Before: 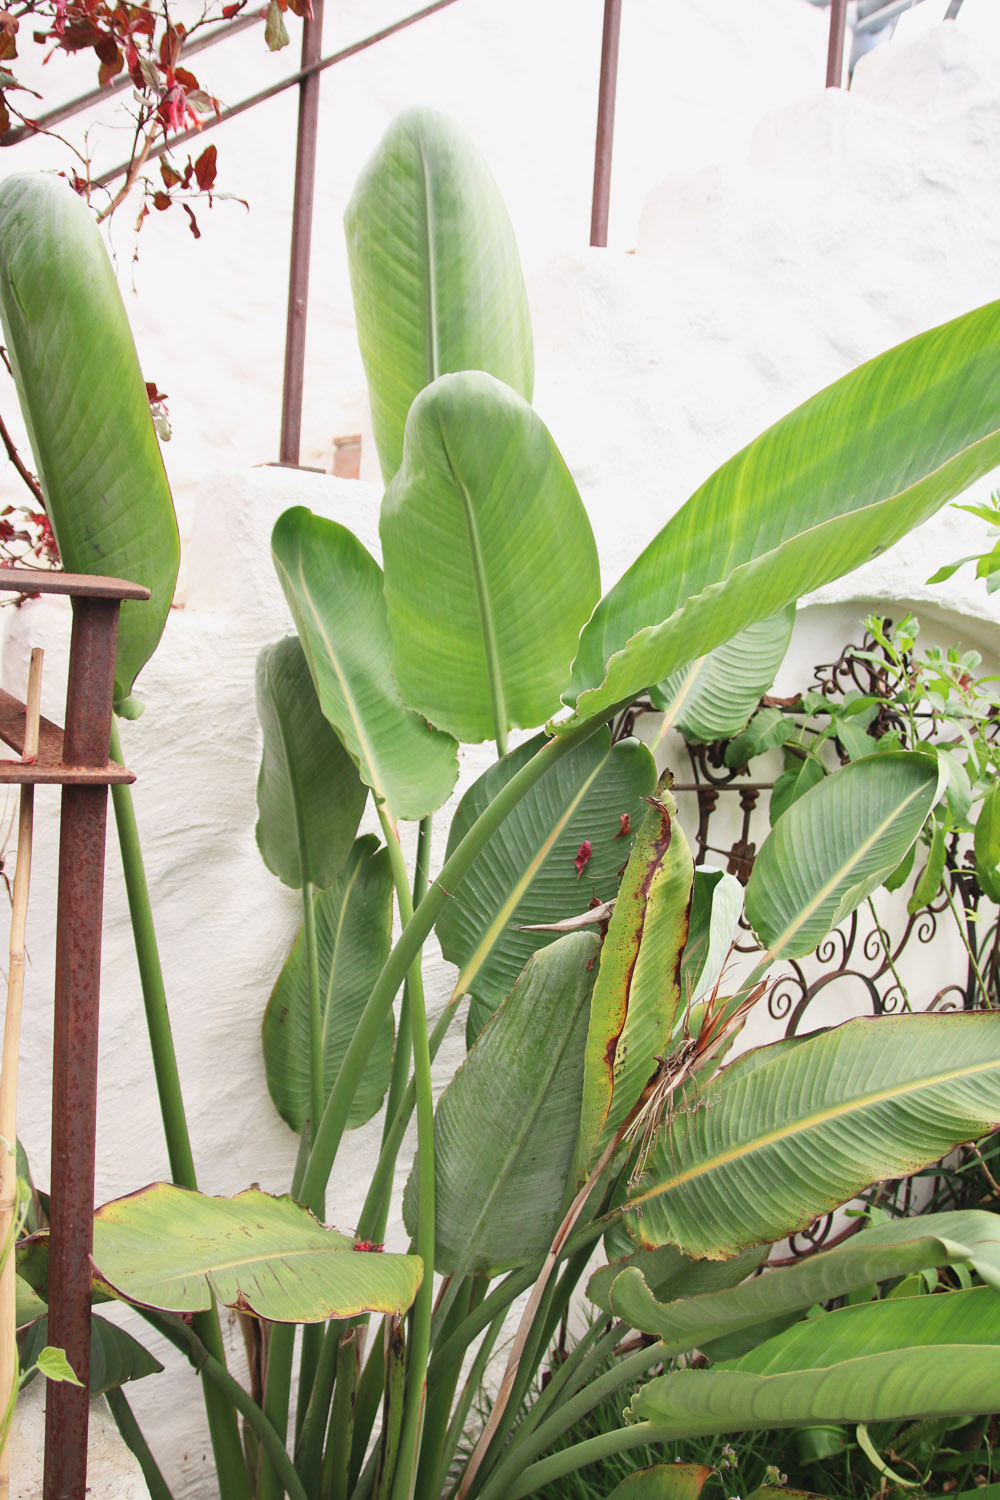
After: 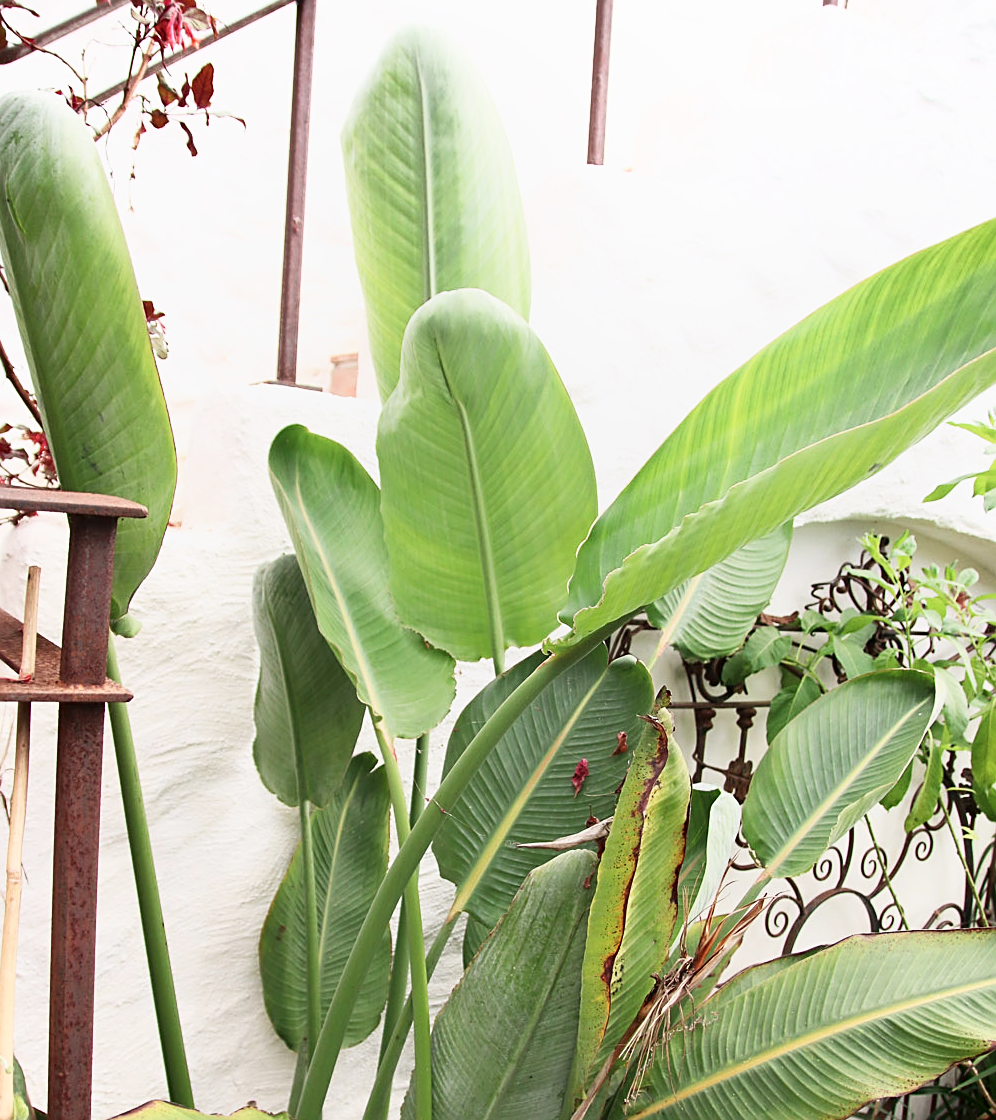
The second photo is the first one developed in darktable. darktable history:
crop: left 0.387%, top 5.469%, bottom 19.809%
sharpen: on, module defaults
shadows and highlights: shadows -62.32, white point adjustment -5.22, highlights 61.59
